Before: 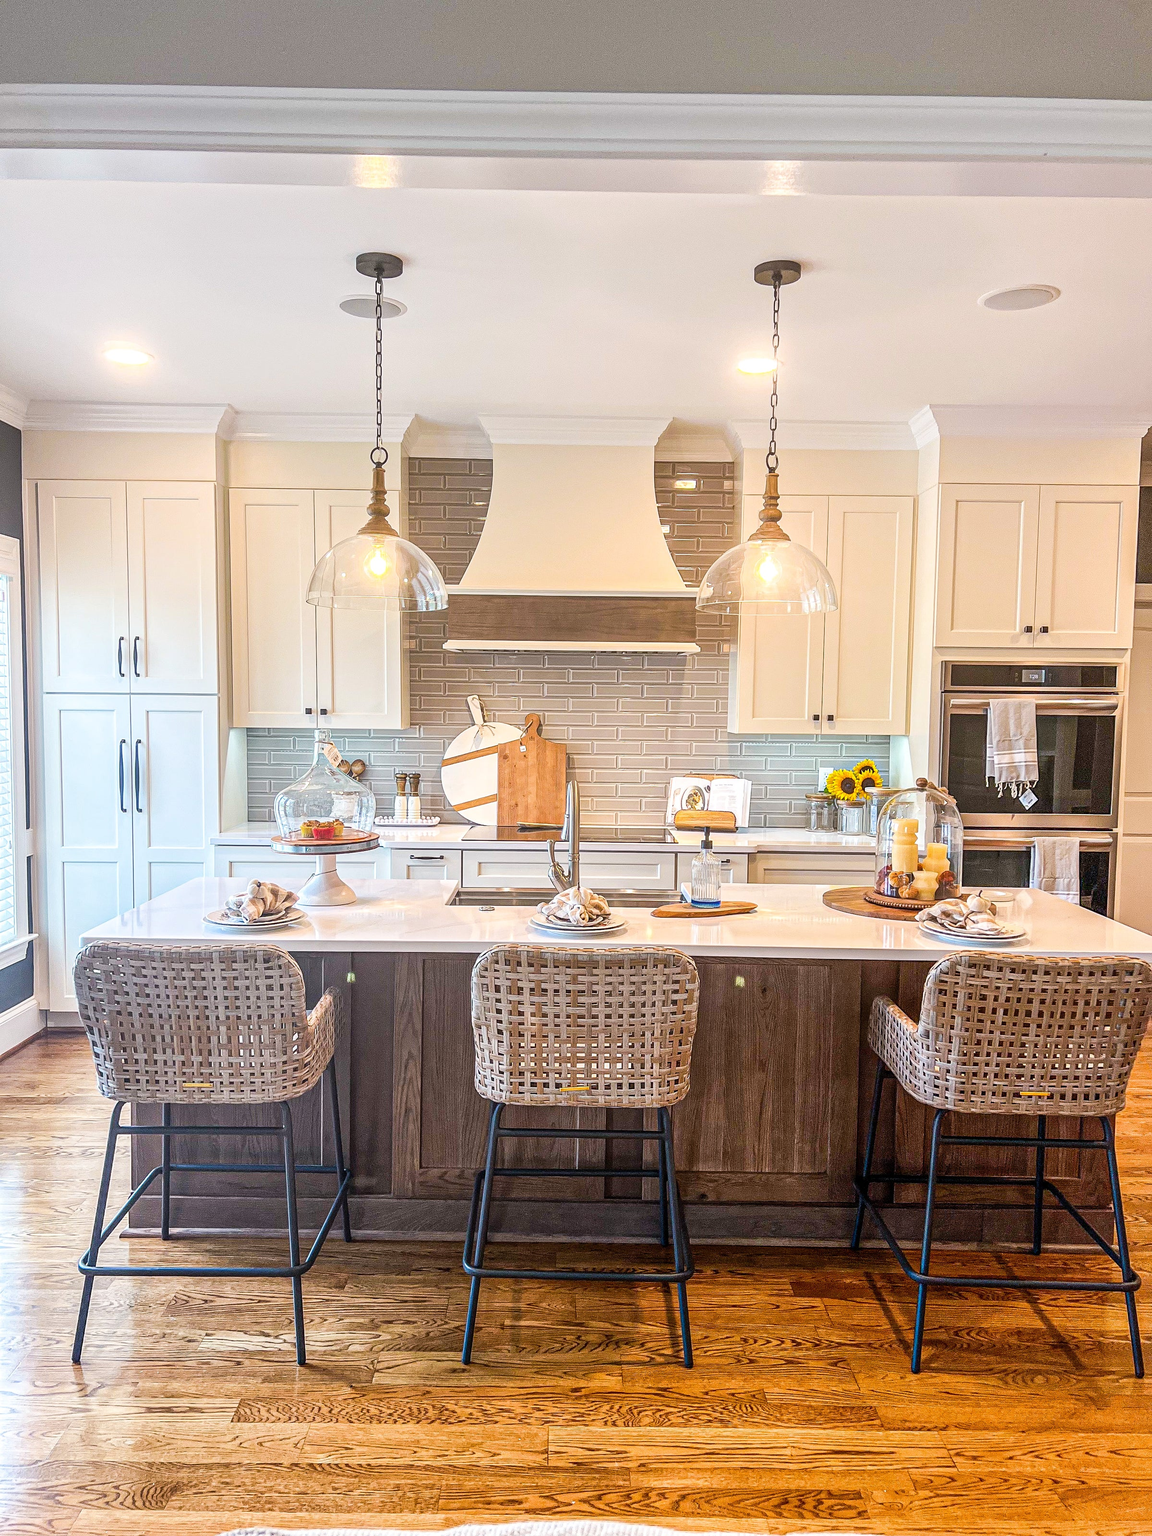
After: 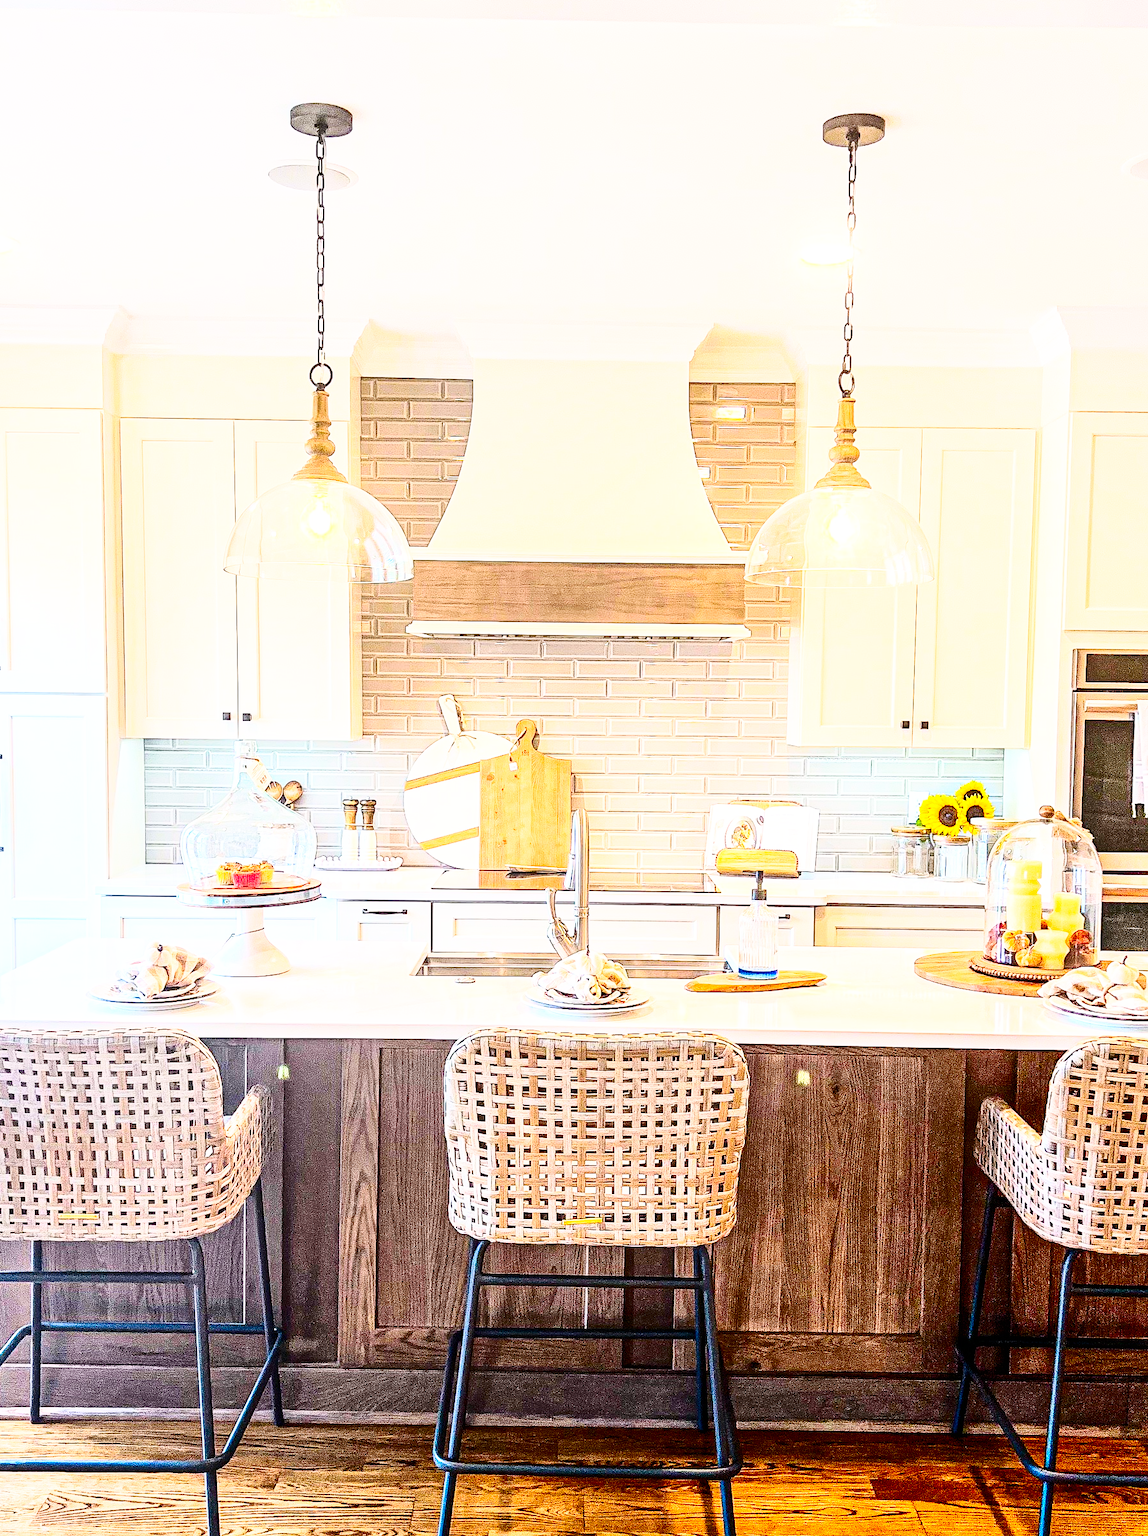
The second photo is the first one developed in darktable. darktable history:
contrast brightness saturation: contrast 0.374, brightness 0.109
crop and rotate: left 12.103%, top 11.472%, right 13.347%, bottom 13.735%
color correction: highlights b* 0.008, saturation 1.3
base curve: curves: ch0 [(0, 0) (0.005, 0.002) (0.15, 0.3) (0.4, 0.7) (0.75, 0.95) (1, 1)], preserve colors none
